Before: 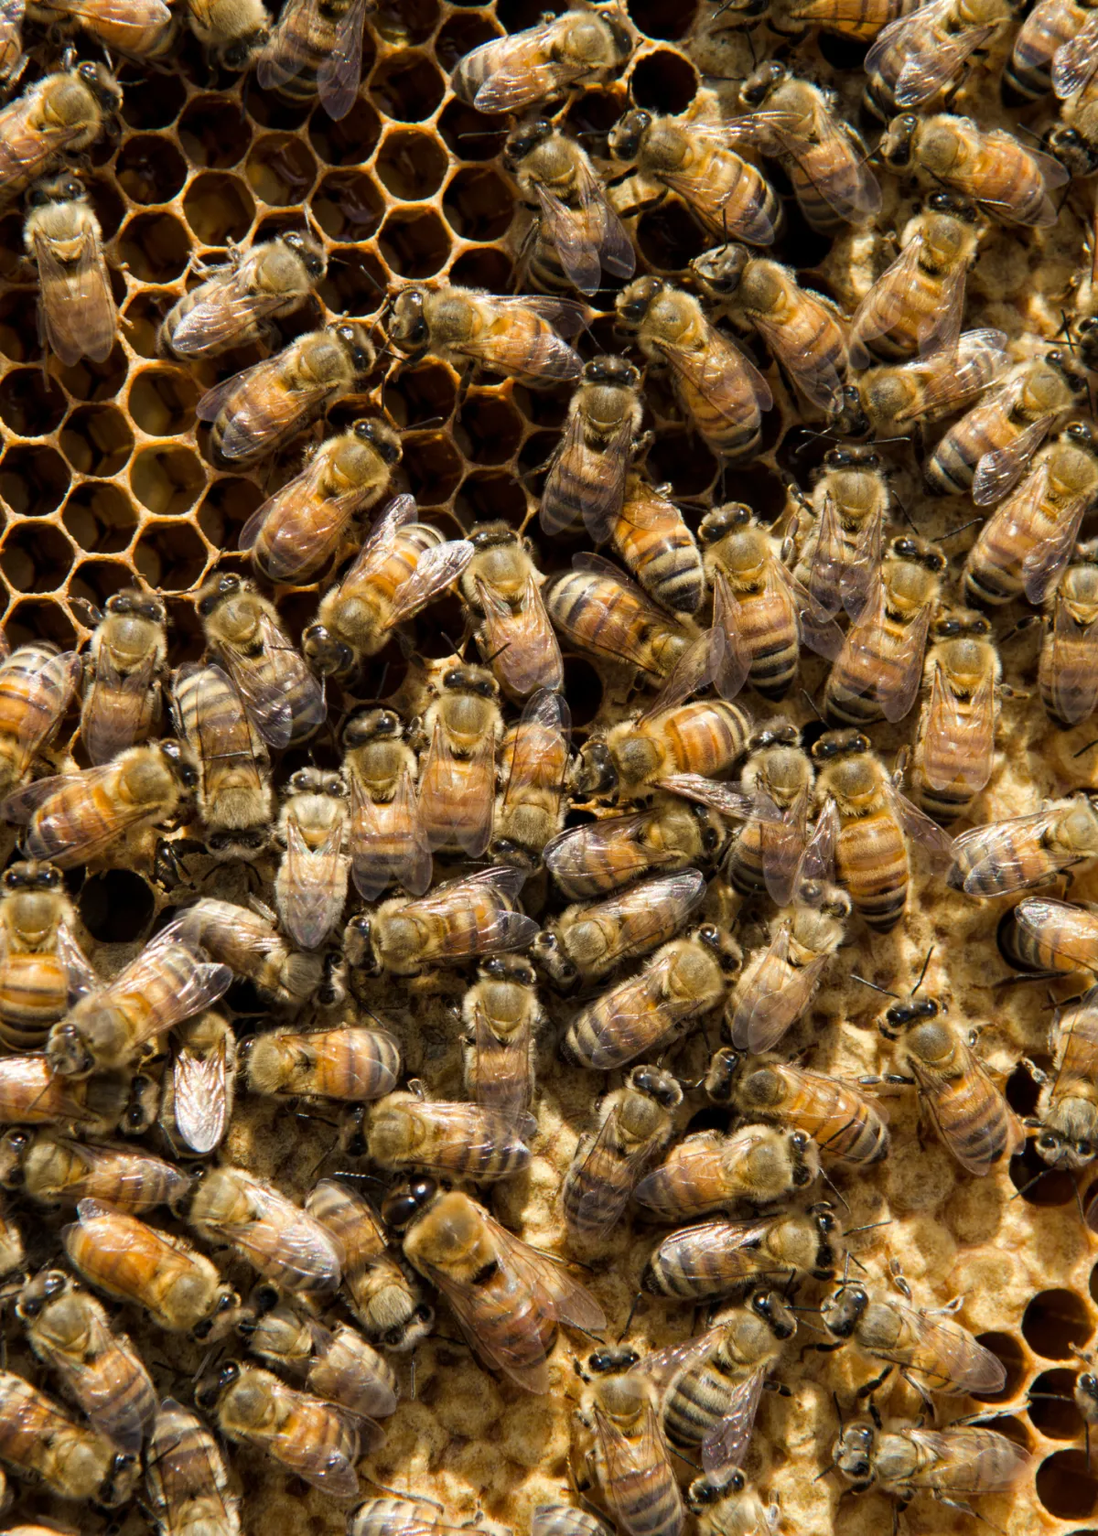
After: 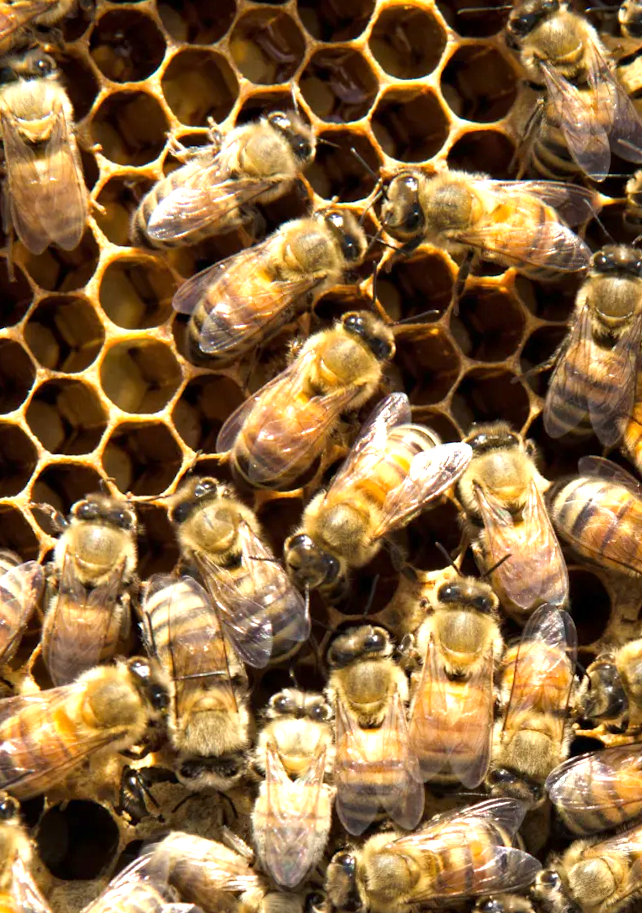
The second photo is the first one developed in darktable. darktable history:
crop and rotate: left 3.047%, top 7.509%, right 42.236%, bottom 37.598%
exposure: exposure 0.921 EV, compensate highlight preservation false
rotate and perspective: rotation 0.226°, lens shift (vertical) -0.042, crop left 0.023, crop right 0.982, crop top 0.006, crop bottom 0.994
